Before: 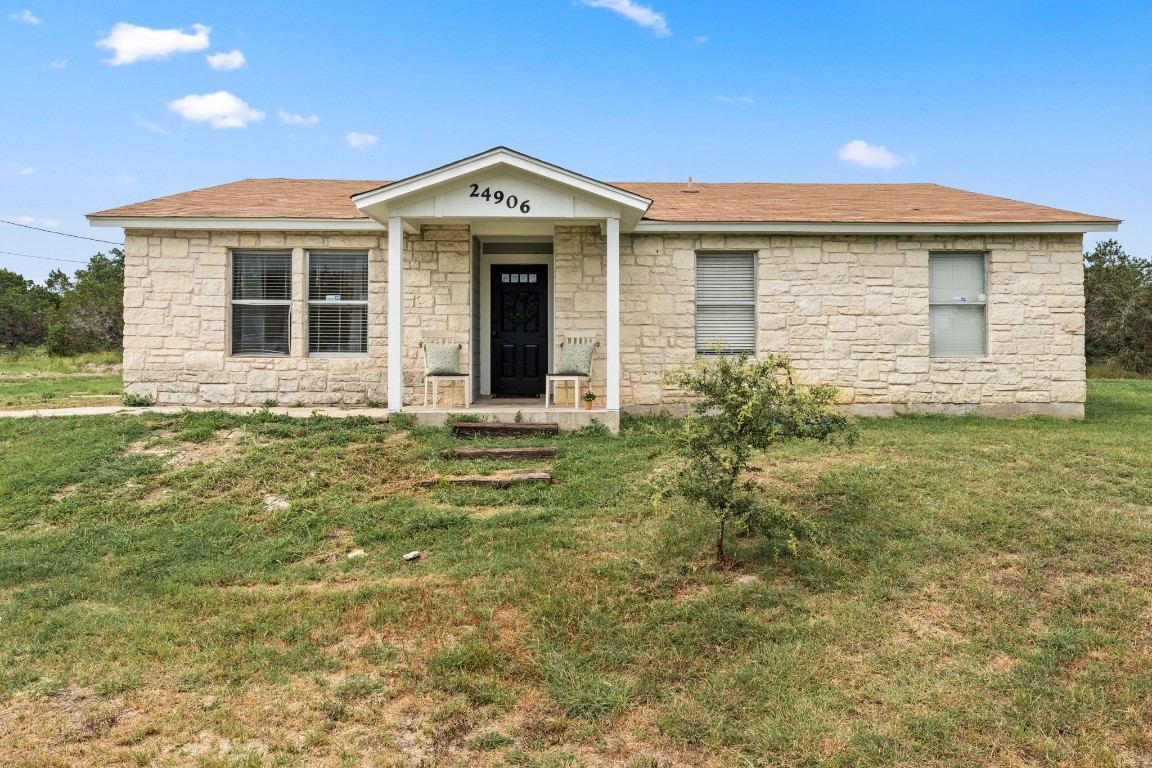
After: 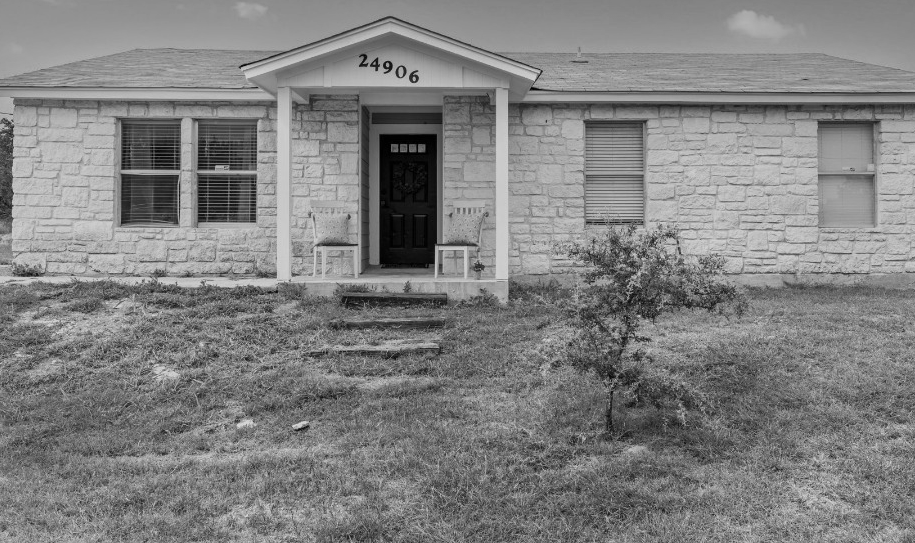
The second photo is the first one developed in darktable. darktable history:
exposure: exposure 0.2 EV, compensate highlight preservation false
crop: left 9.712%, top 16.928%, right 10.845%, bottom 12.332%
monochrome: a 79.32, b 81.83, size 1.1
velvia: strength 32%, mid-tones bias 0.2
